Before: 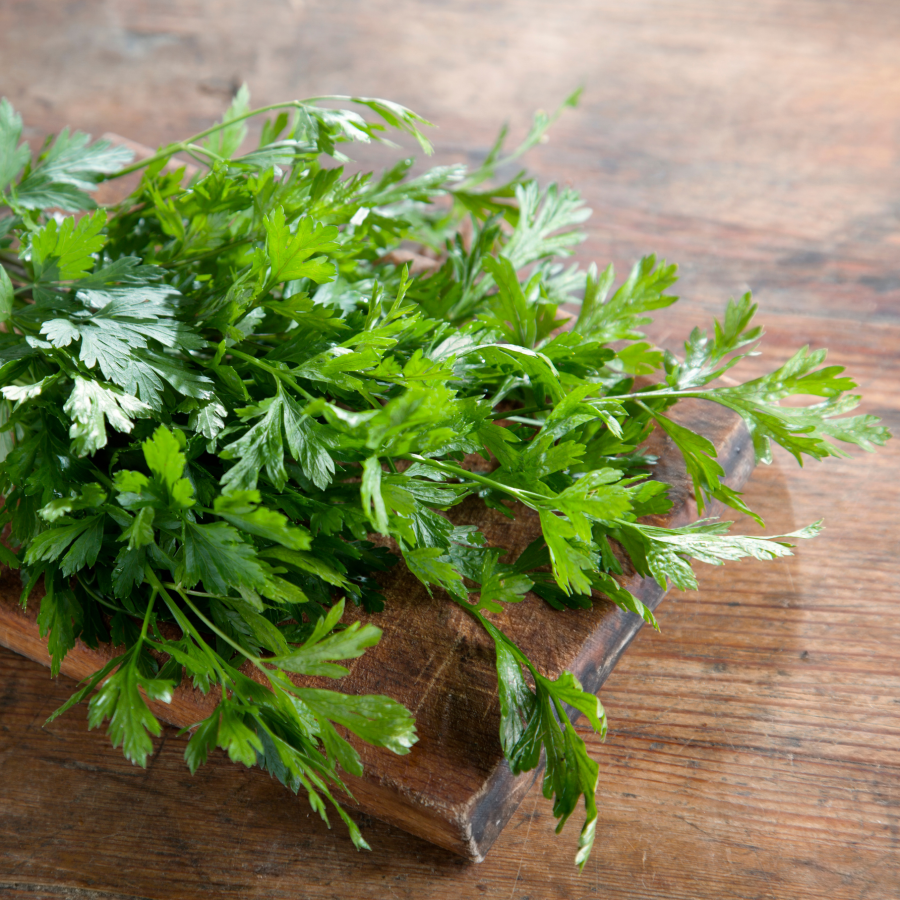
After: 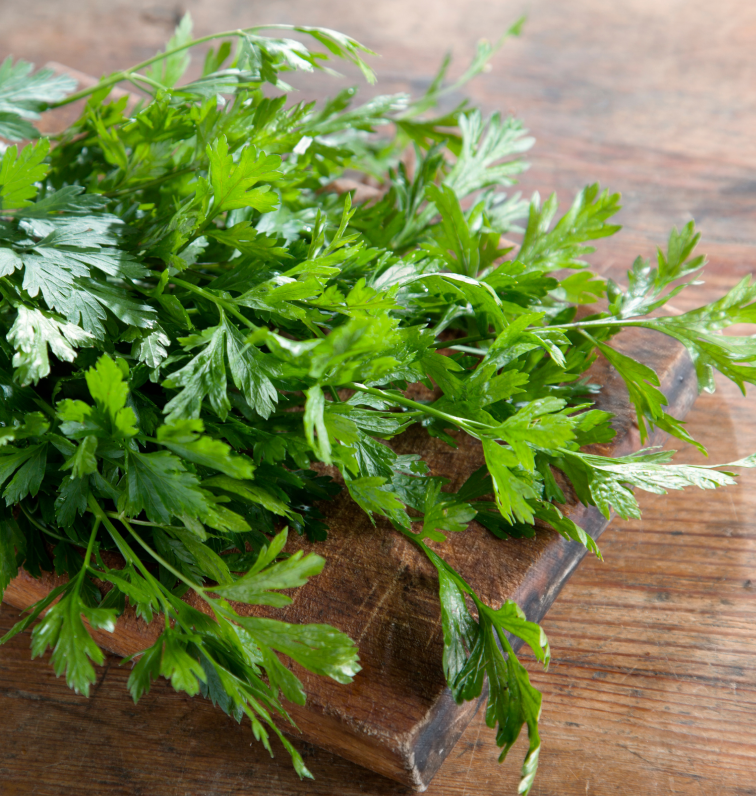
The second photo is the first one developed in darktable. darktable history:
crop: left 6.38%, top 7.95%, right 9.537%, bottom 3.549%
